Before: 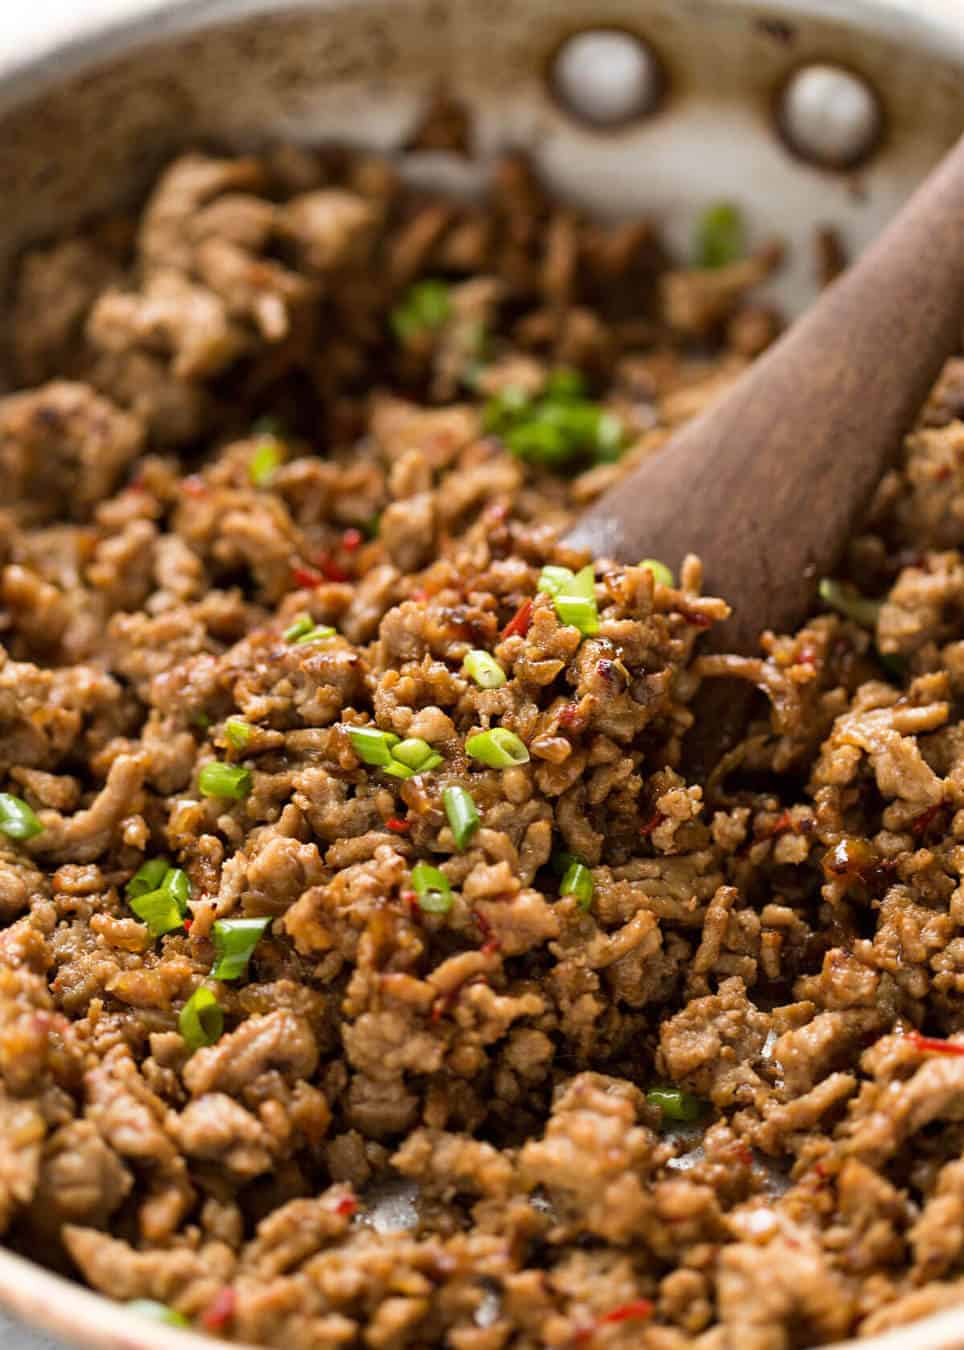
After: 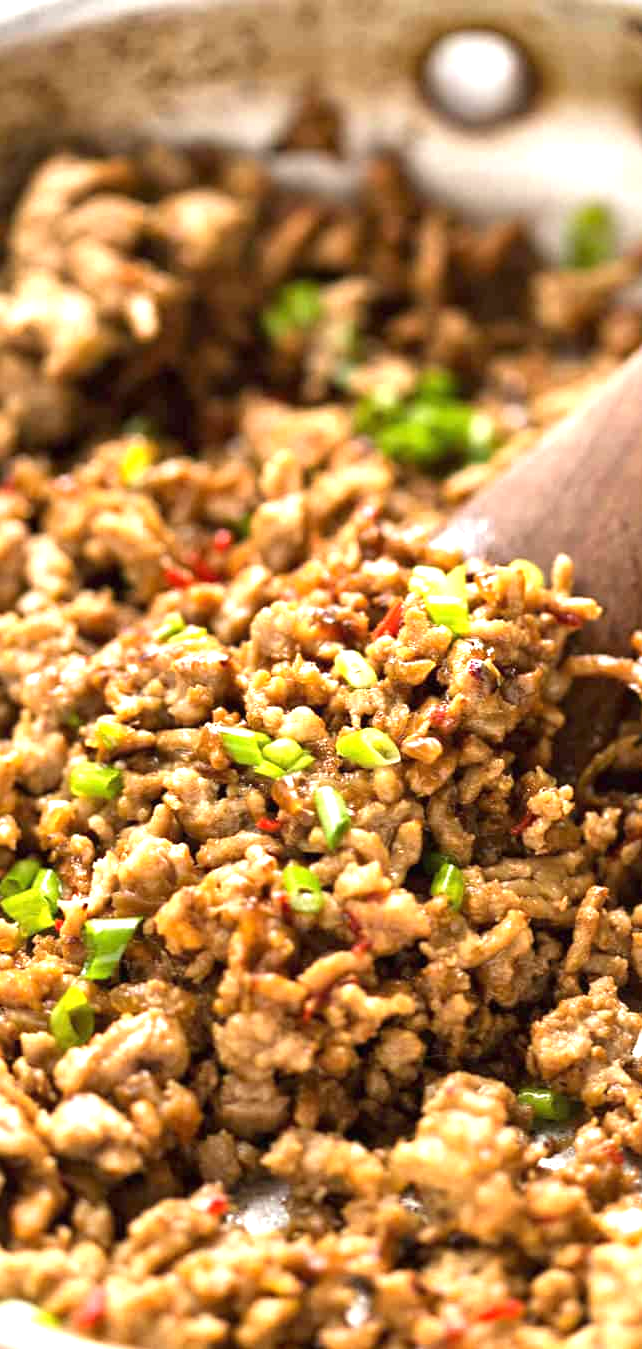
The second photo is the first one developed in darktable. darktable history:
crop and rotate: left 13.399%, right 19.922%
exposure: black level correction 0, exposure 1.199 EV, compensate highlight preservation false
